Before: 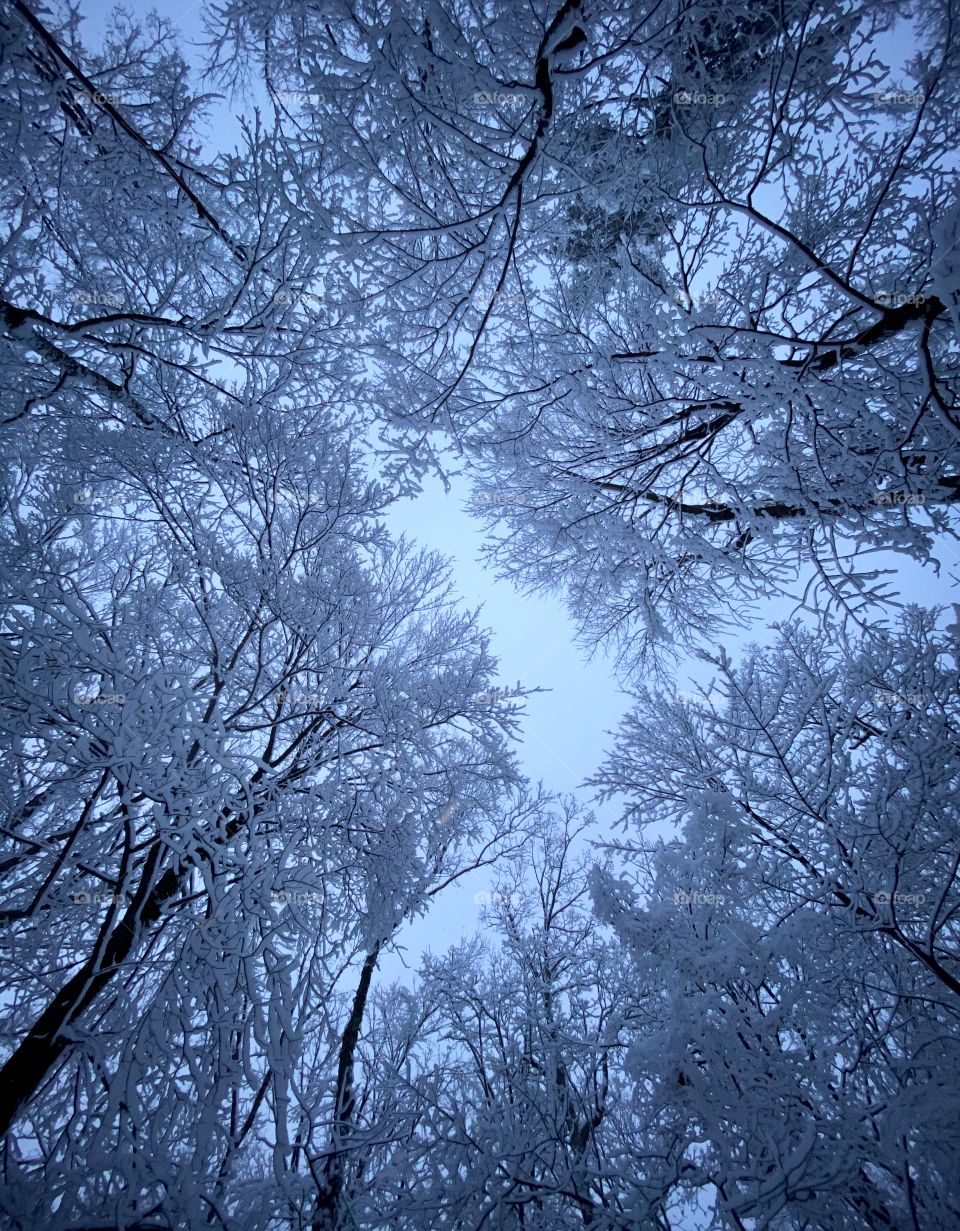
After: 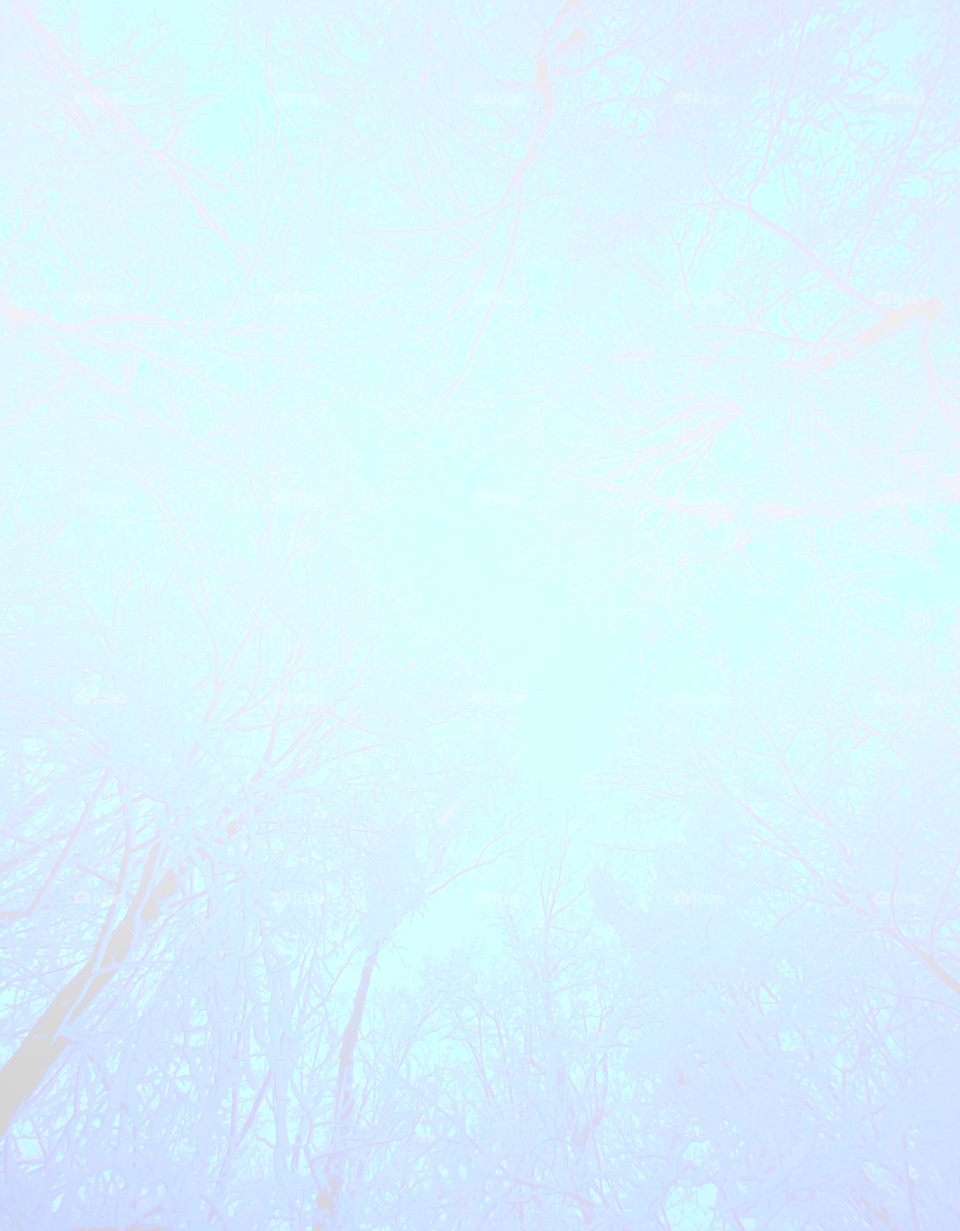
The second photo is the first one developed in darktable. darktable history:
tone equalizer: -8 EV -0.417 EV, -7 EV -0.389 EV, -6 EV -0.333 EV, -5 EV -0.222 EV, -3 EV 0.222 EV, -2 EV 0.333 EV, -1 EV 0.389 EV, +0 EV 0.417 EV, edges refinement/feathering 500, mask exposure compensation -1.57 EV, preserve details no
bloom: size 85%, threshold 5%, strength 85%
